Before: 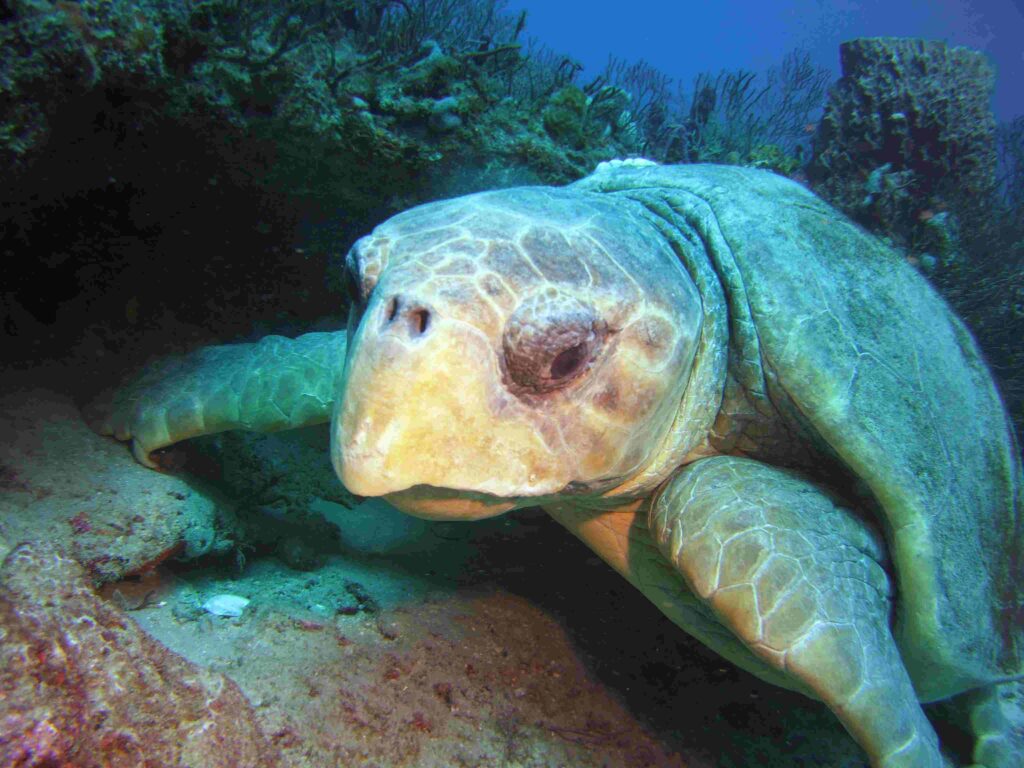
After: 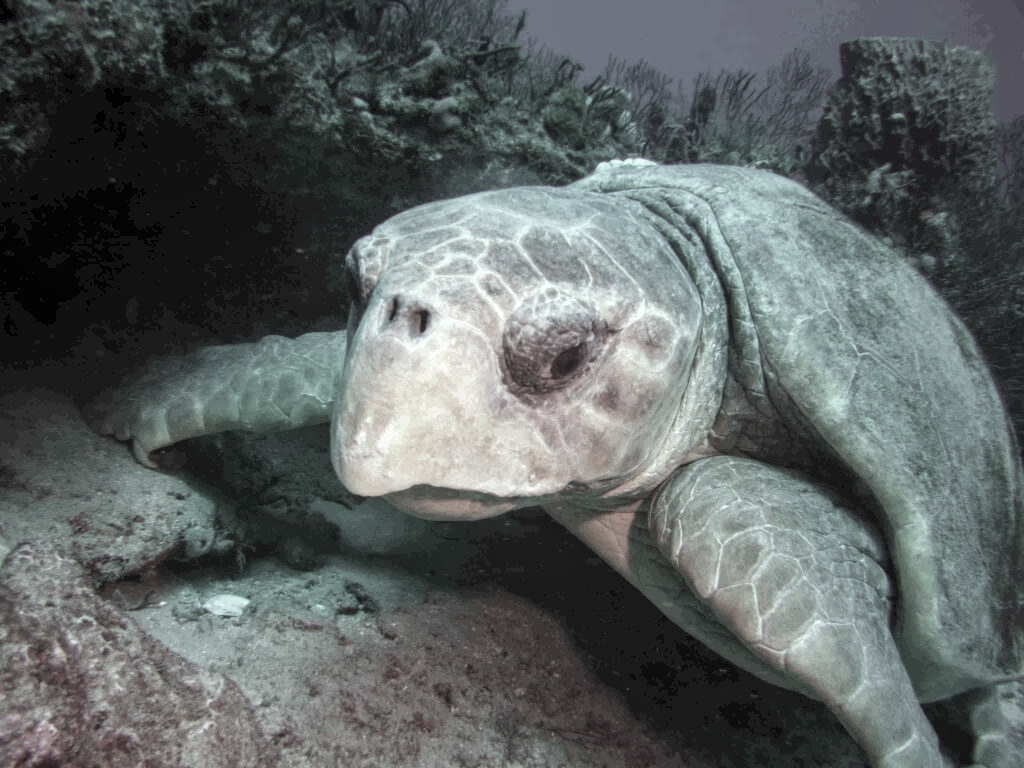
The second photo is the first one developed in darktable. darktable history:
color contrast: green-magenta contrast 0.3, blue-yellow contrast 0.15
local contrast: on, module defaults
